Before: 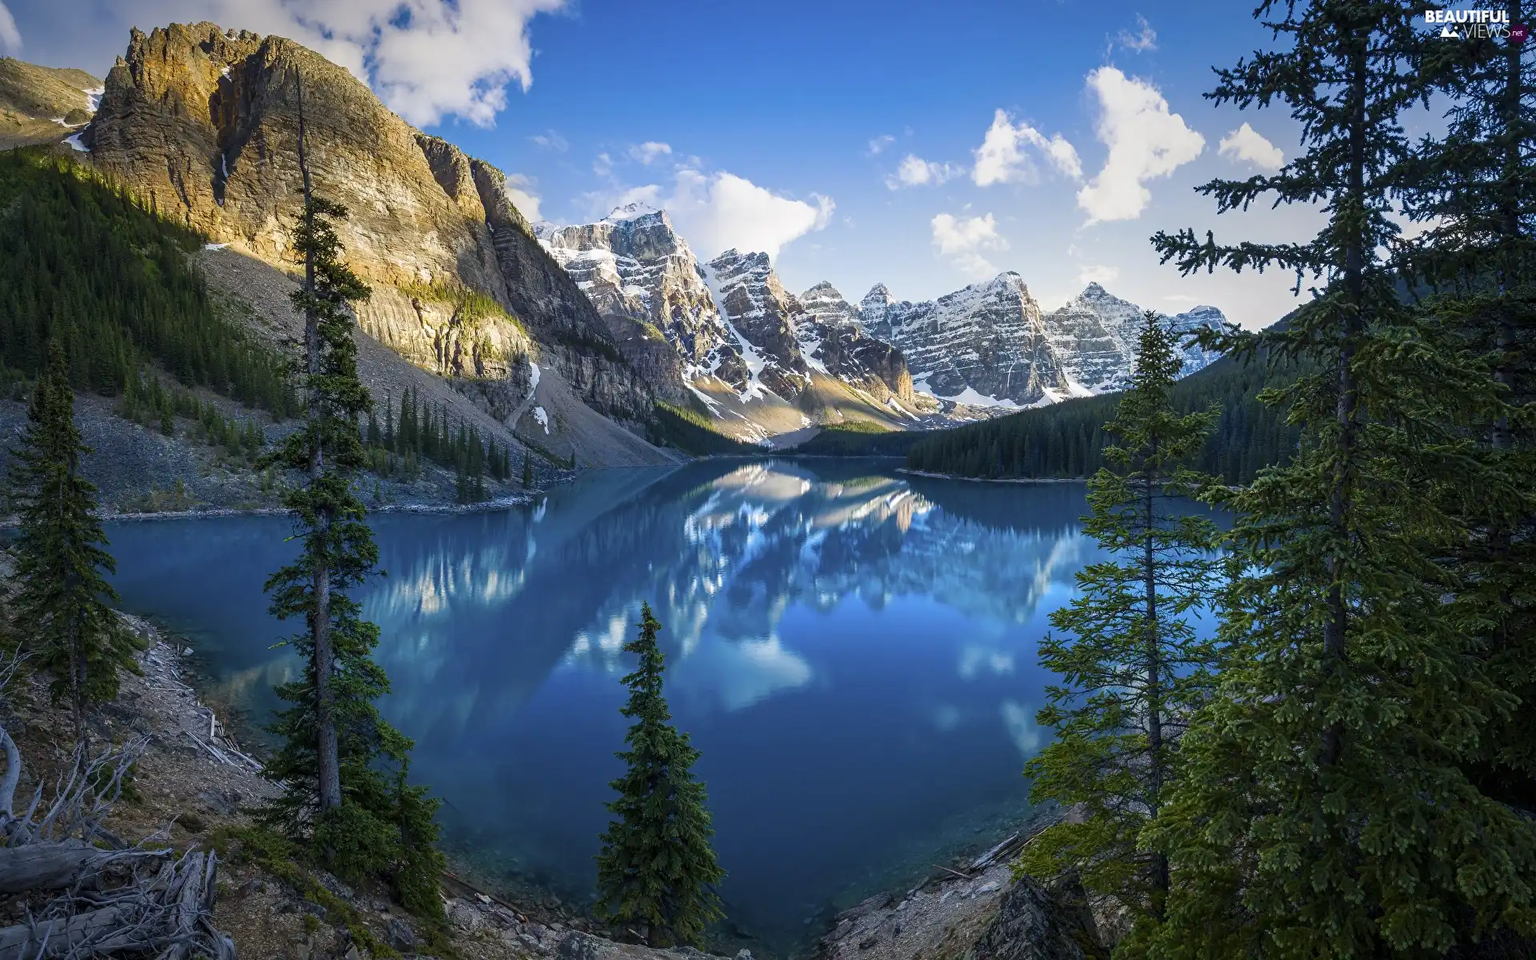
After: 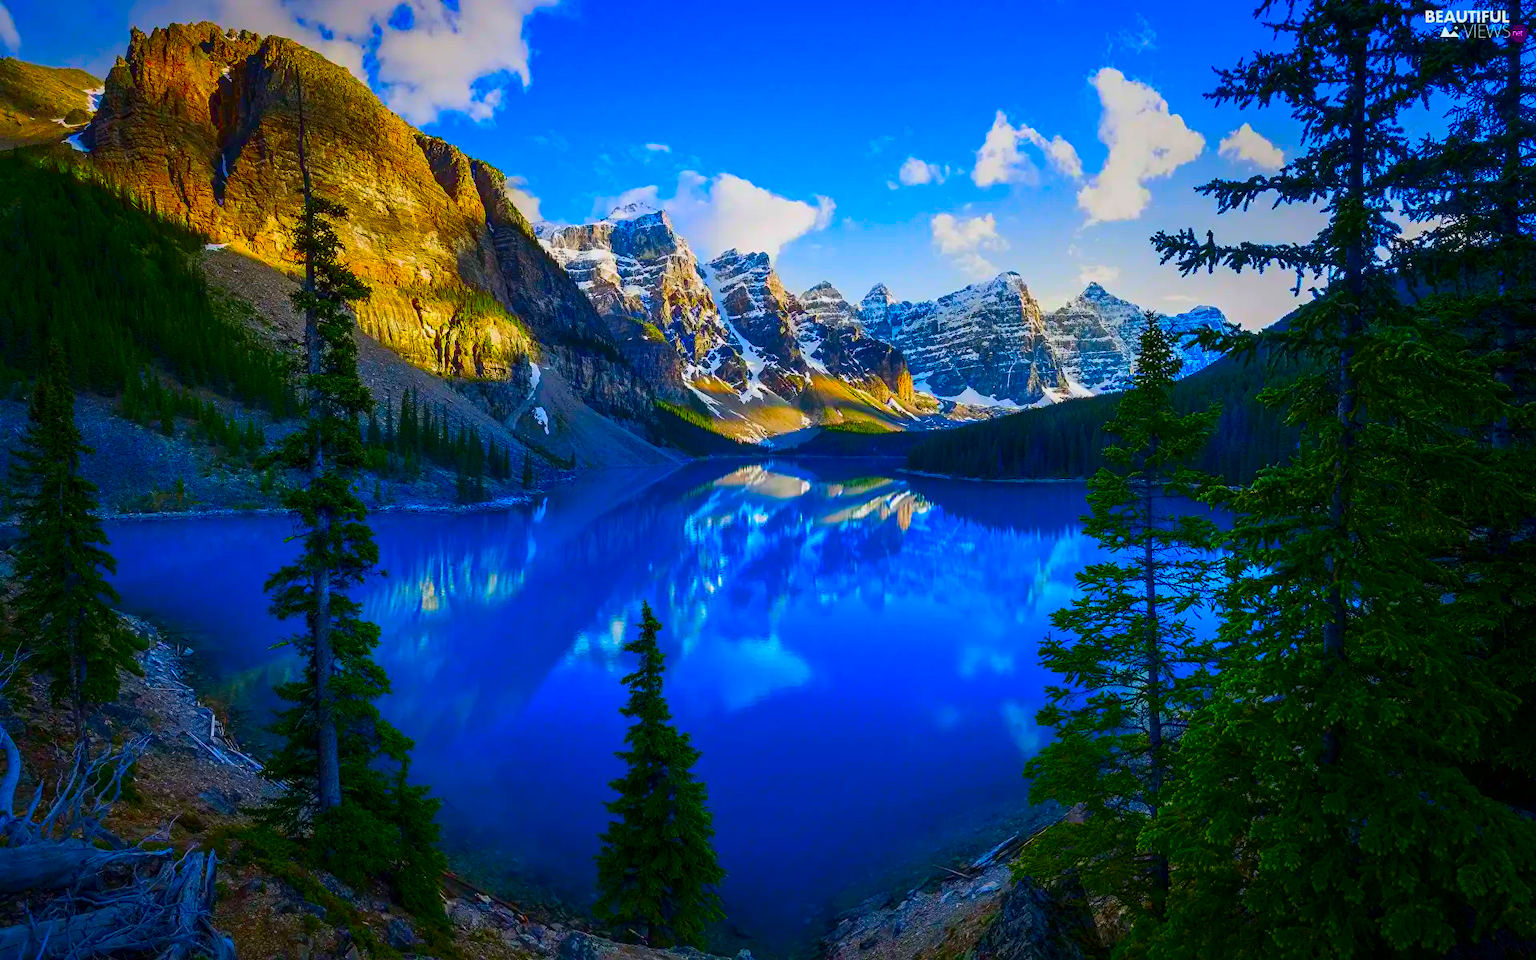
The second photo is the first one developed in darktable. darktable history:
contrast brightness saturation: contrast 0.066, brightness -0.148, saturation 0.12
color correction: highlights b* 0.067, saturation 2.95
exposure: exposure -0.218 EV, compensate highlight preservation false
